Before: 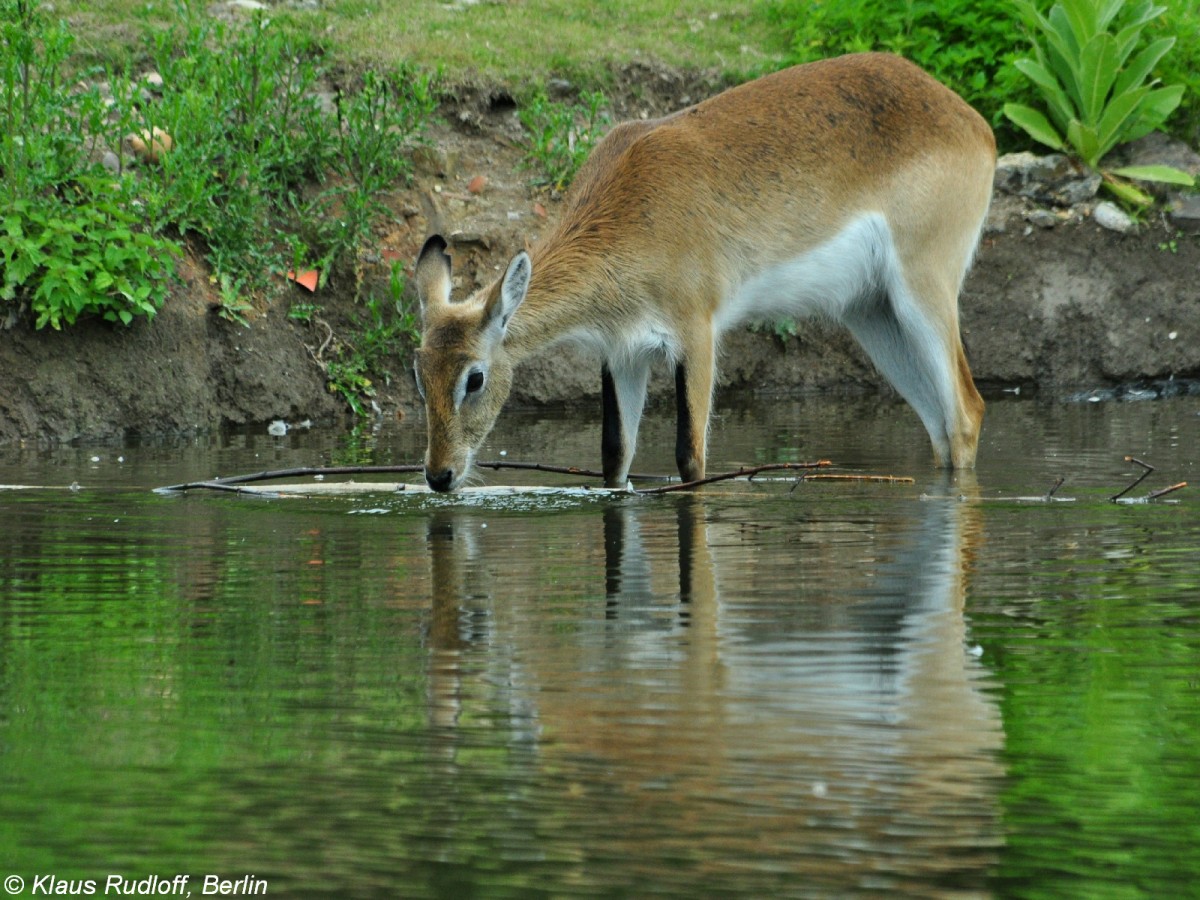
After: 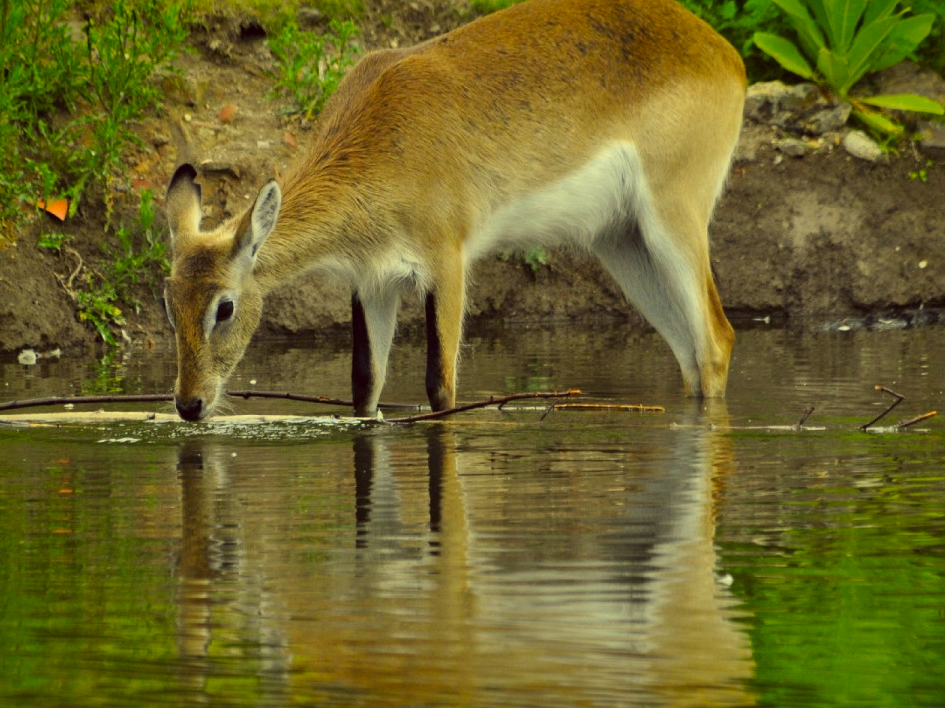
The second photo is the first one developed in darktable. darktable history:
crop and rotate: left 20.855%, top 7.998%, right 0.361%, bottom 13.288%
vignetting: fall-off radius 59.74%, saturation 0.381, automatic ratio true
color correction: highlights a* -0.506, highlights b* 39.56, shadows a* 9.38, shadows b* -0.197
